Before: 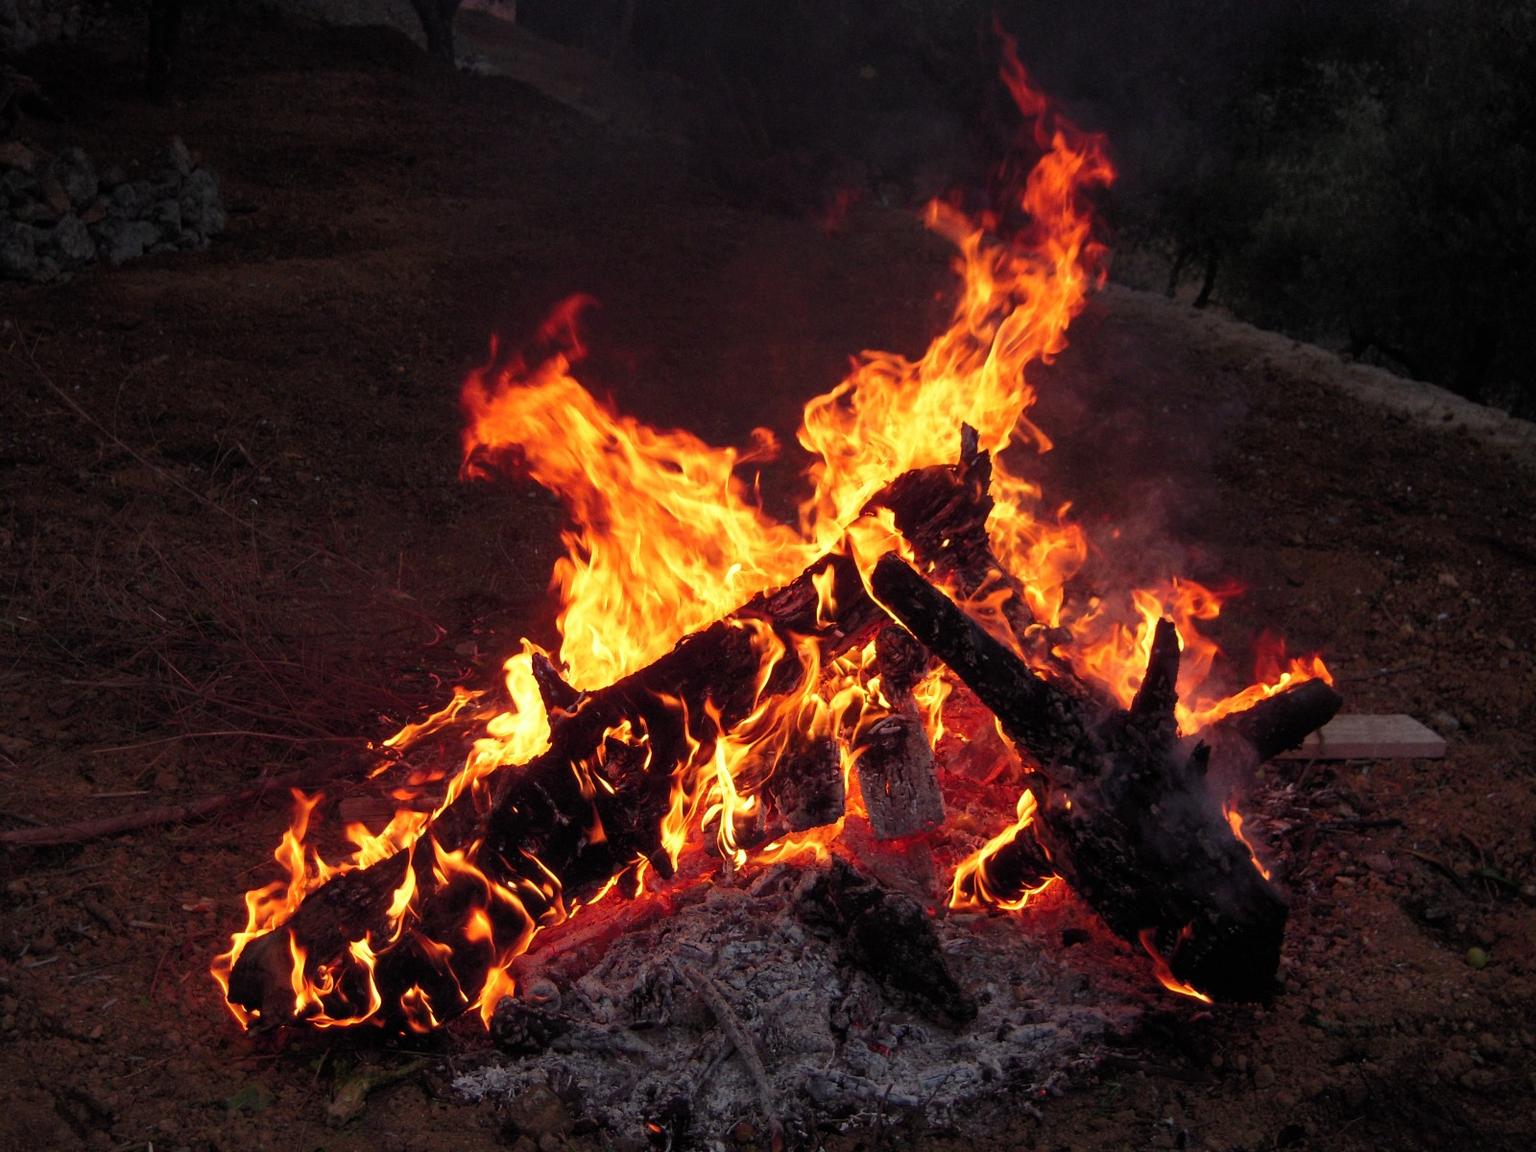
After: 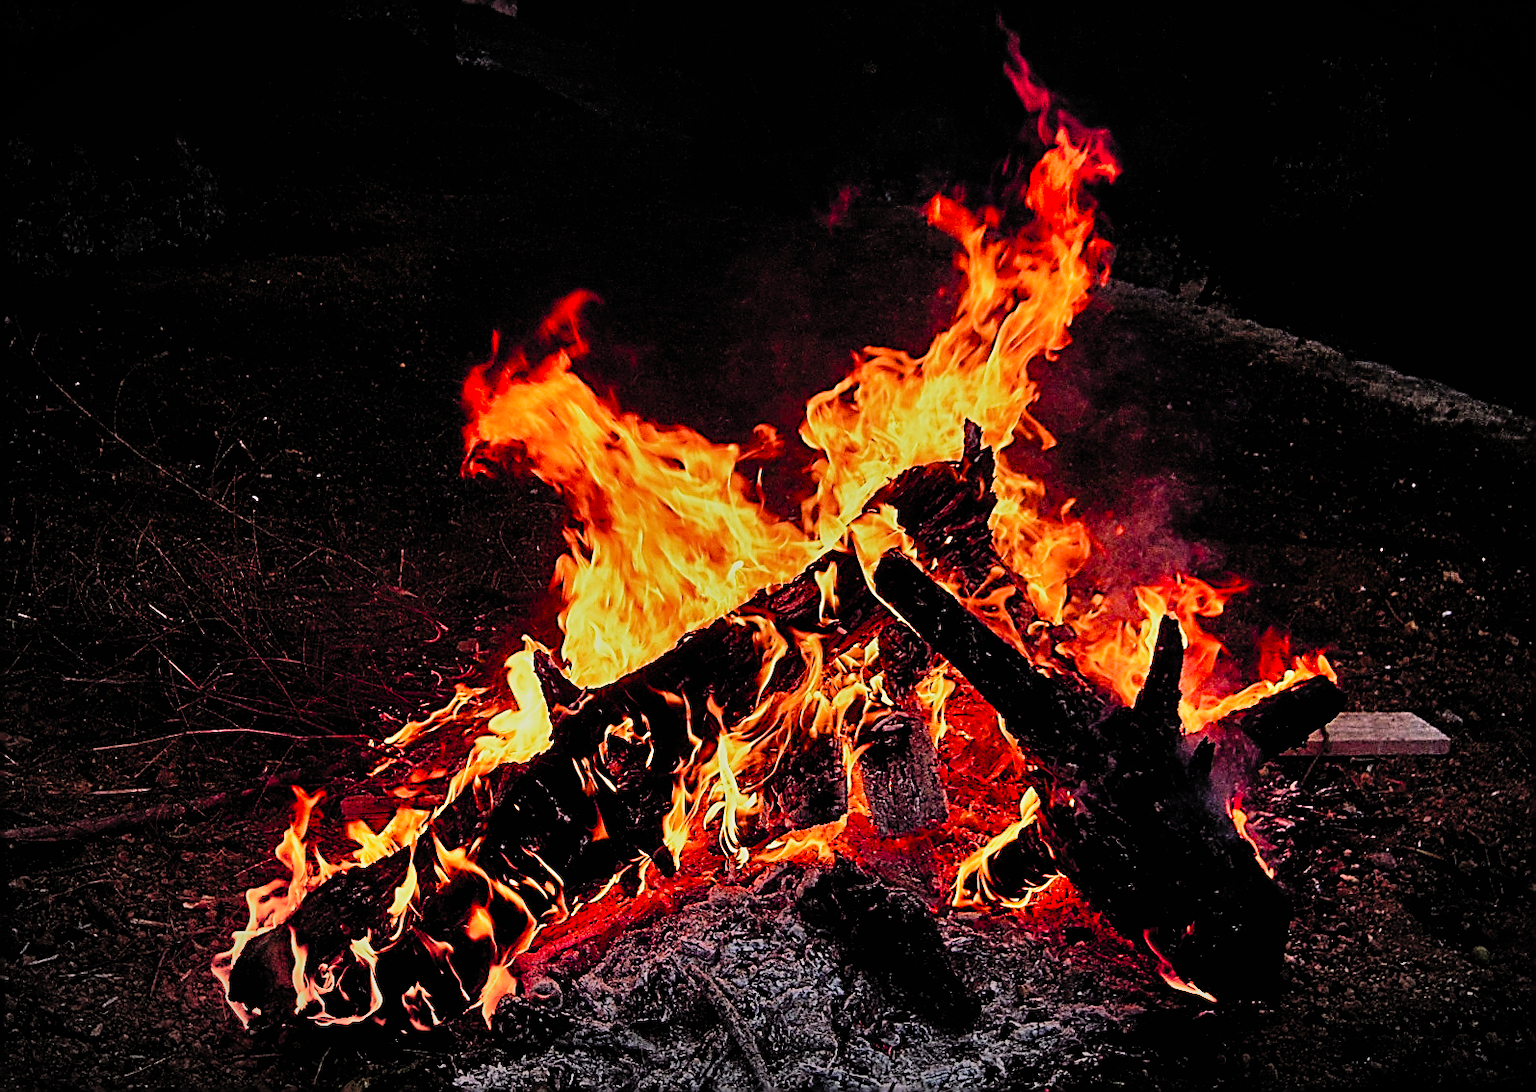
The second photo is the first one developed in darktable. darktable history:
vignetting: fall-off start 79.43%, saturation -0.649, width/height ratio 1.327, unbound false
color balance rgb: perceptual saturation grading › global saturation 35%, perceptual saturation grading › highlights -25%, perceptual saturation grading › shadows 50%
shadows and highlights: low approximation 0.01, soften with gaussian
sharpen: amount 2
crop: top 0.448%, right 0.264%, bottom 5.045%
filmic rgb: black relative exposure -4.58 EV, white relative exposure 4.8 EV, threshold 3 EV, hardness 2.36, latitude 36.07%, contrast 1.048, highlights saturation mix 1.32%, shadows ↔ highlights balance 1.25%, color science v4 (2020), enable highlight reconstruction true
